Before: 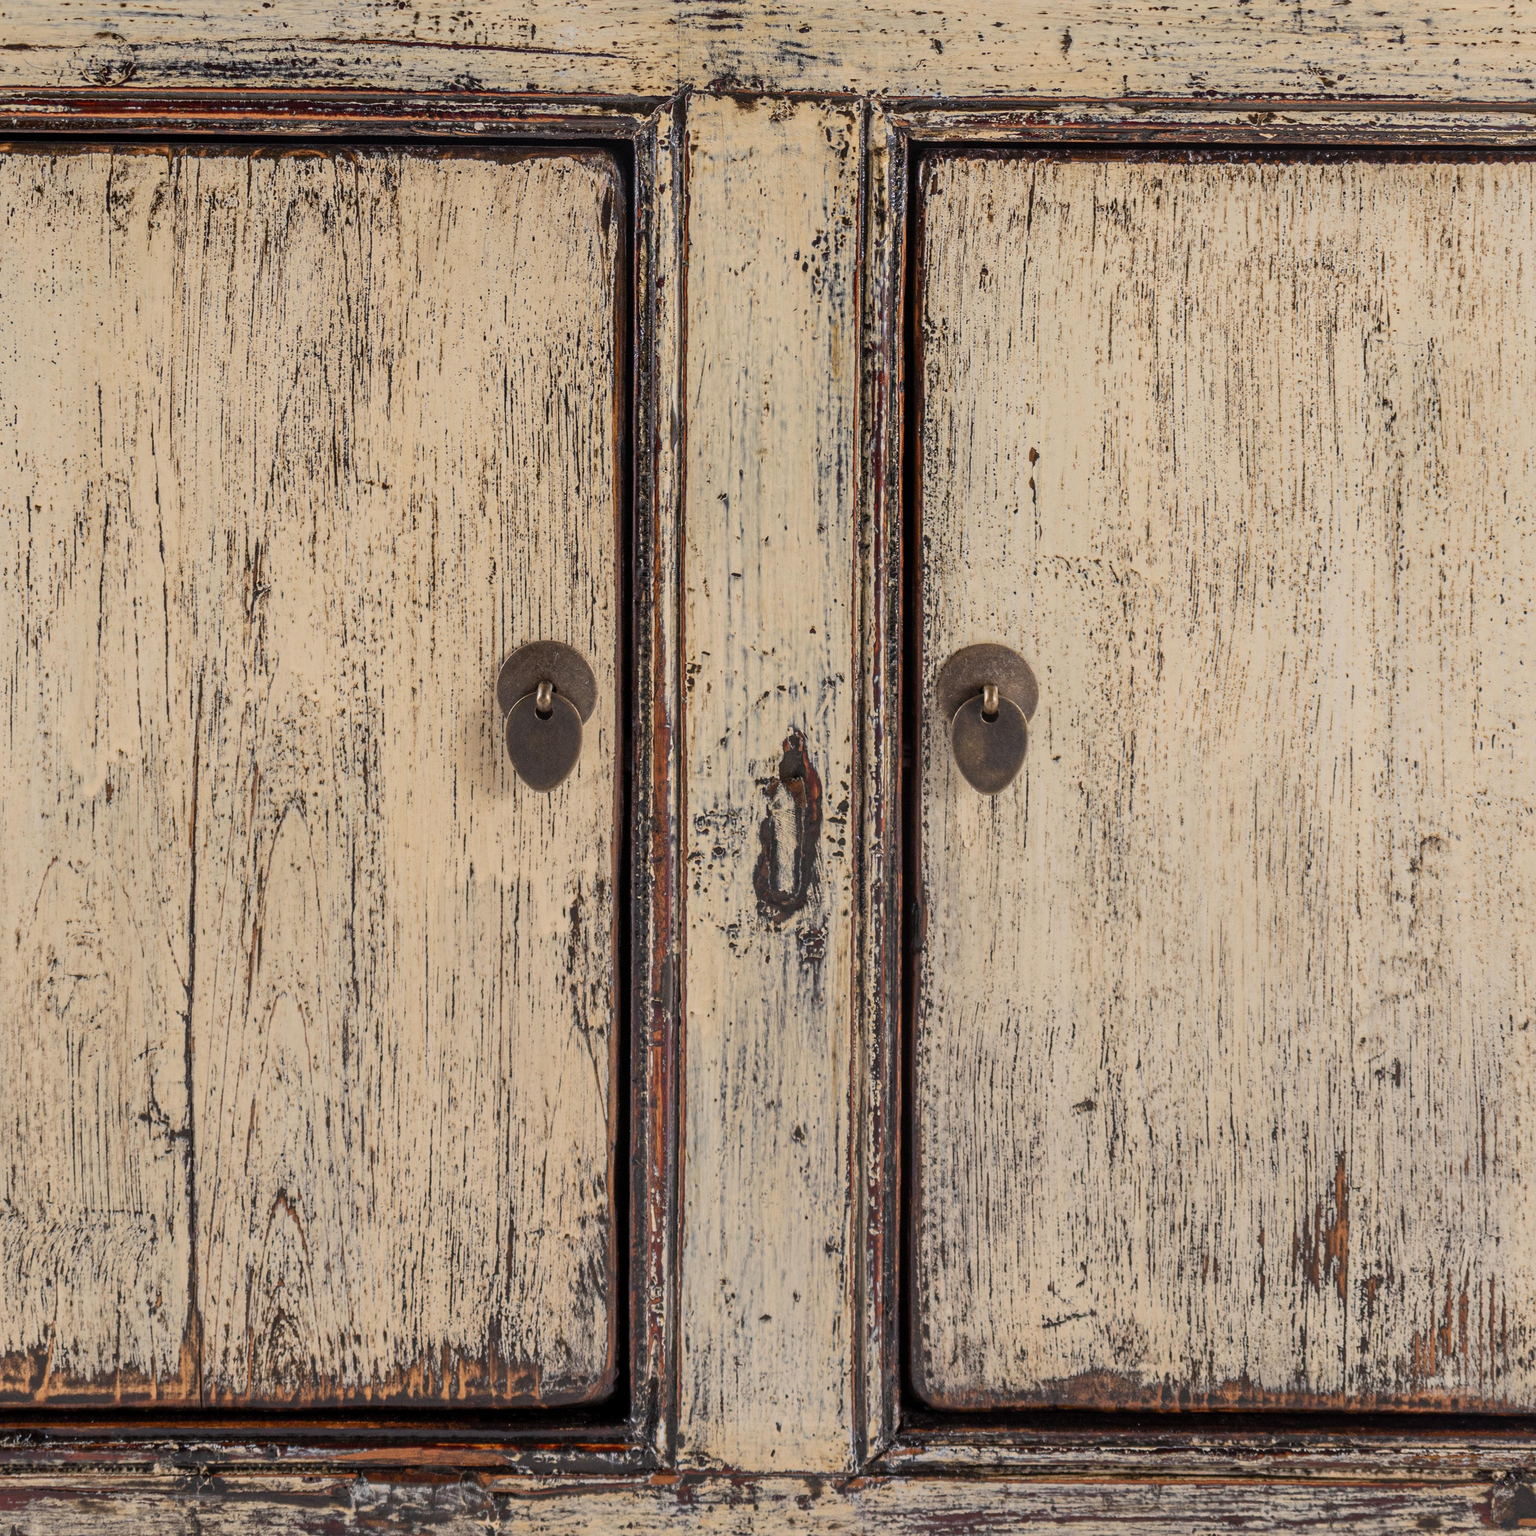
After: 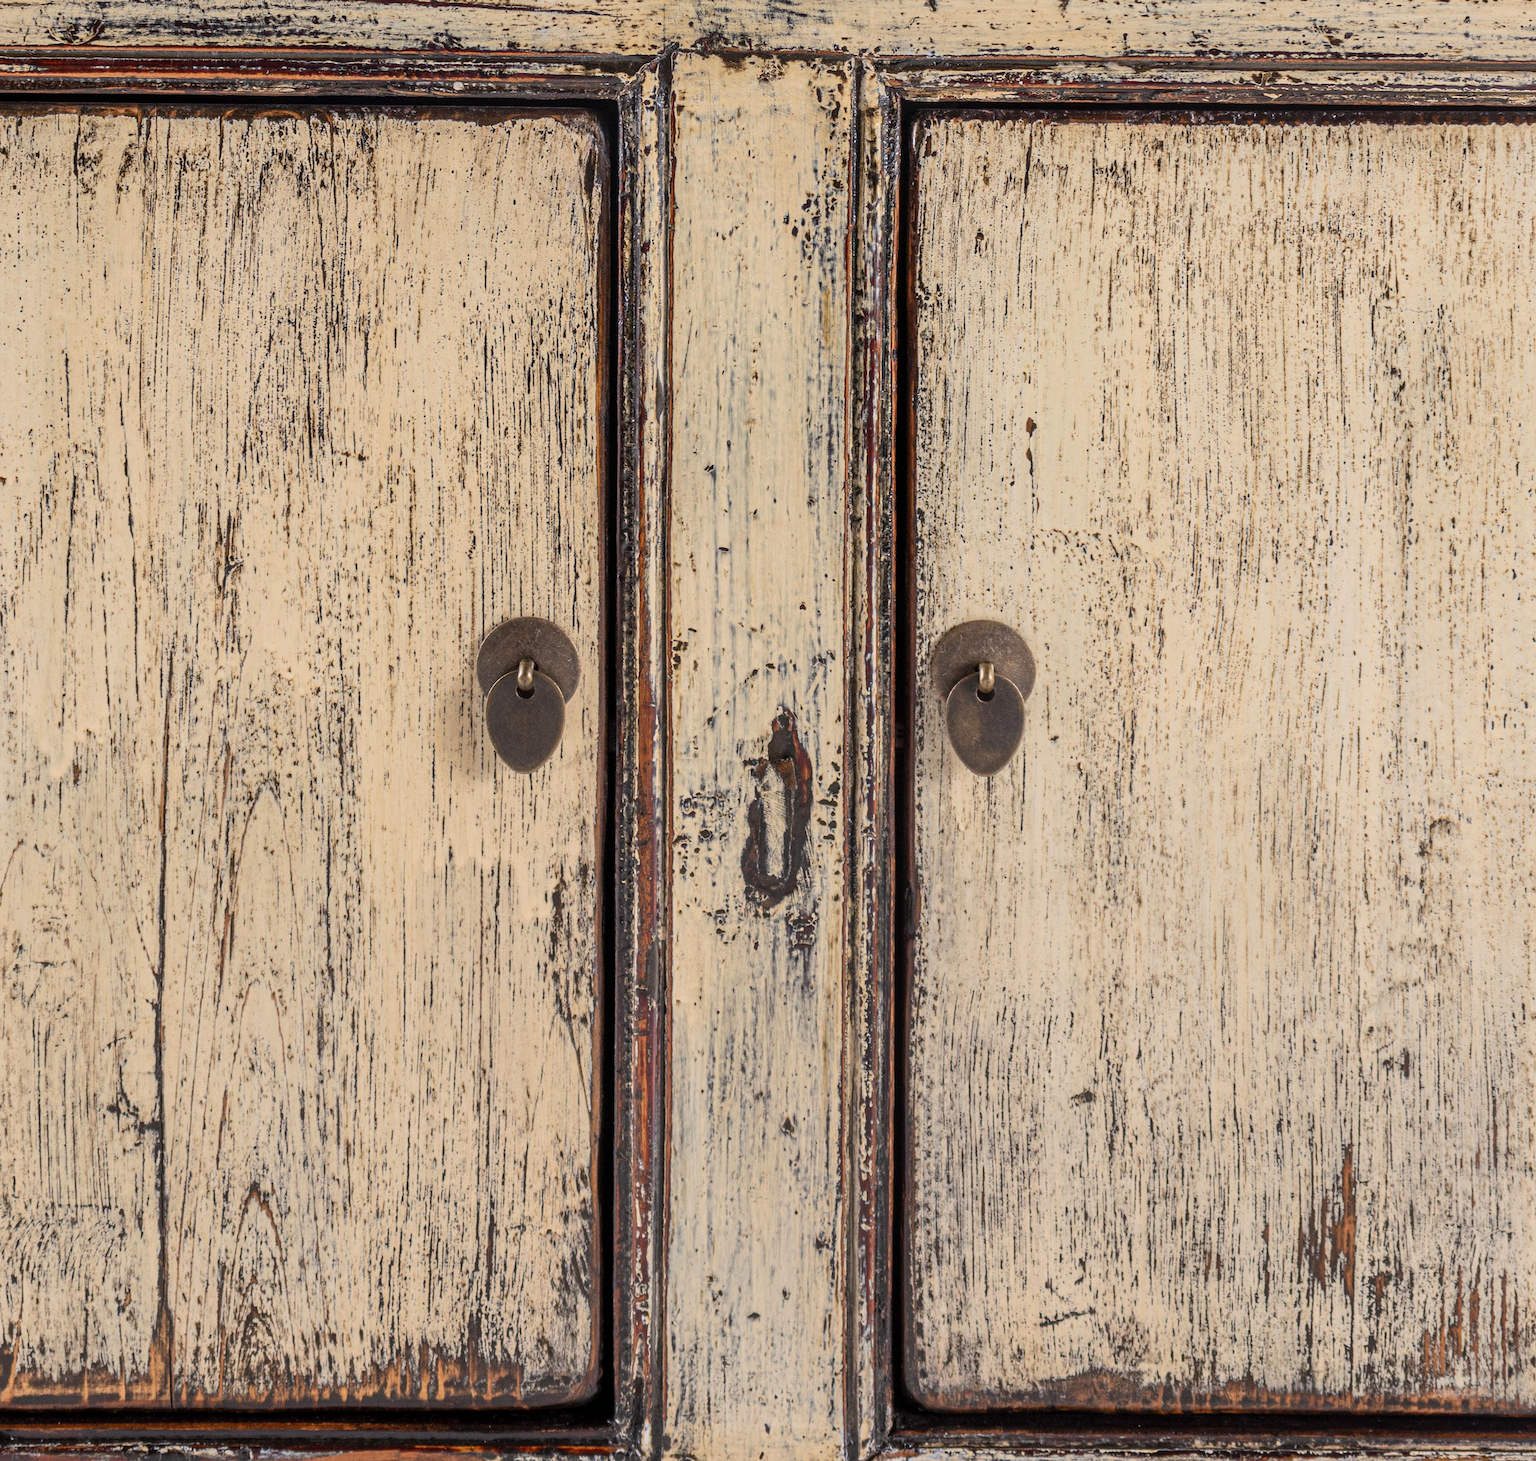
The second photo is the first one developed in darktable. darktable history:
crop: left 2.322%, top 2.824%, right 0.772%, bottom 4.957%
exposure: exposure 0.203 EV, compensate highlight preservation false
